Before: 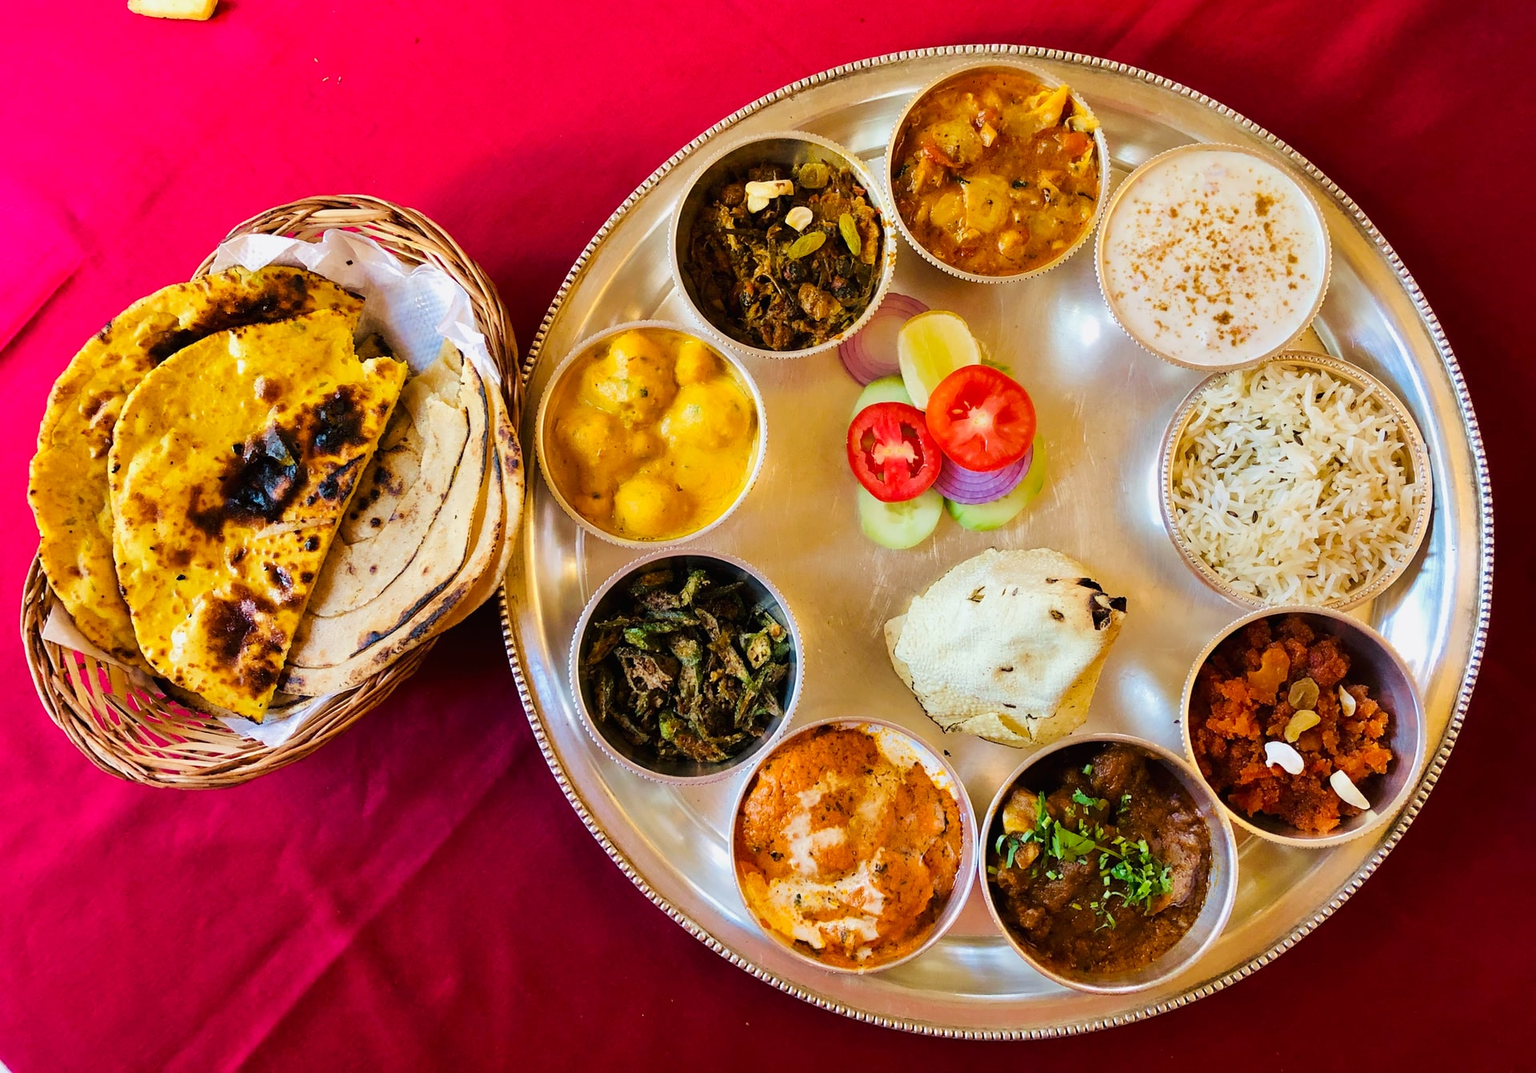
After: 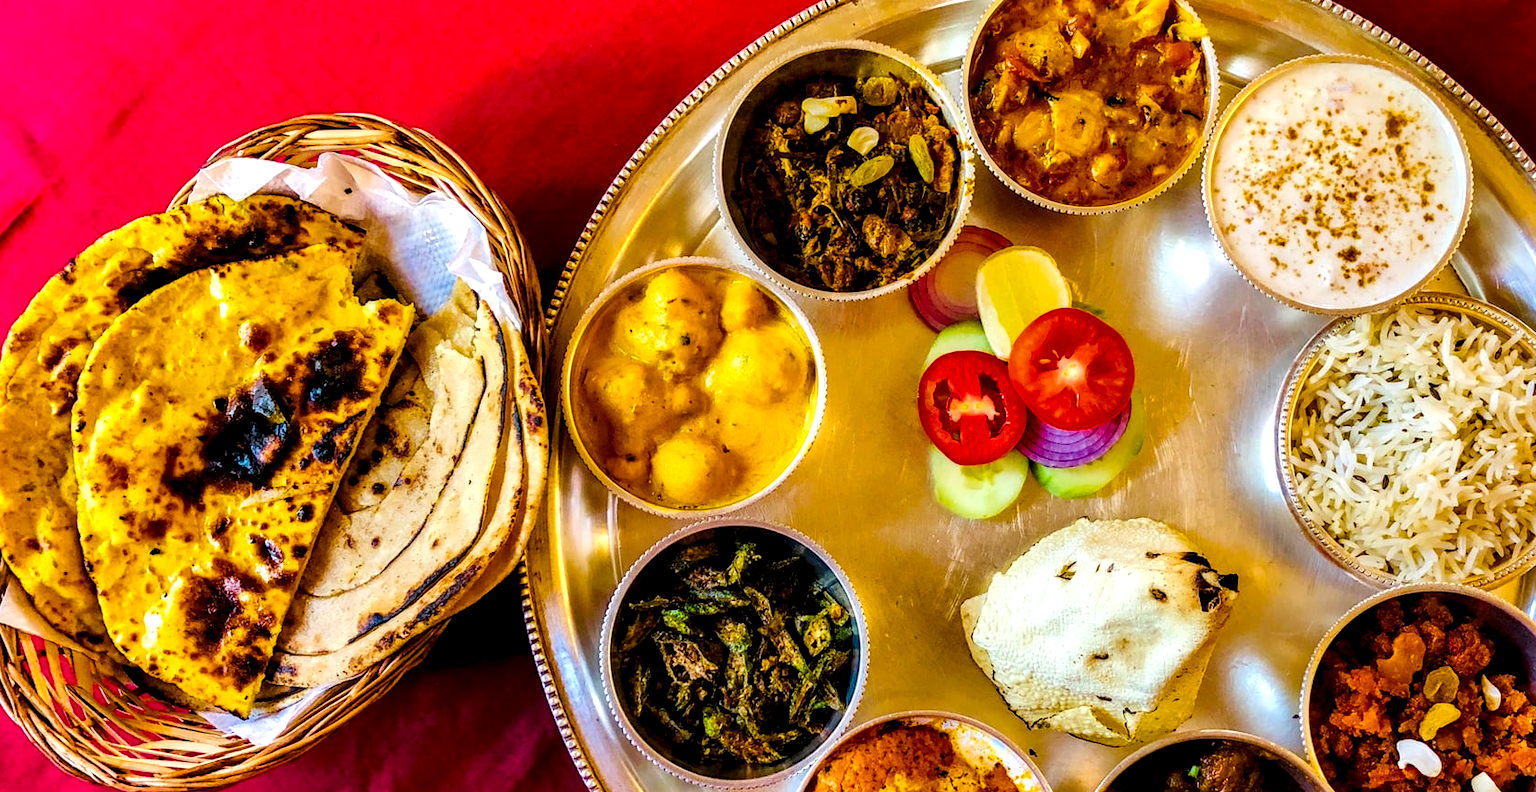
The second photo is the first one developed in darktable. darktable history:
crop: left 3.015%, top 8.969%, right 9.647%, bottom 26.457%
local contrast: highlights 19%, detail 186%
color balance rgb: linear chroma grading › global chroma 15%, perceptual saturation grading › global saturation 30%
